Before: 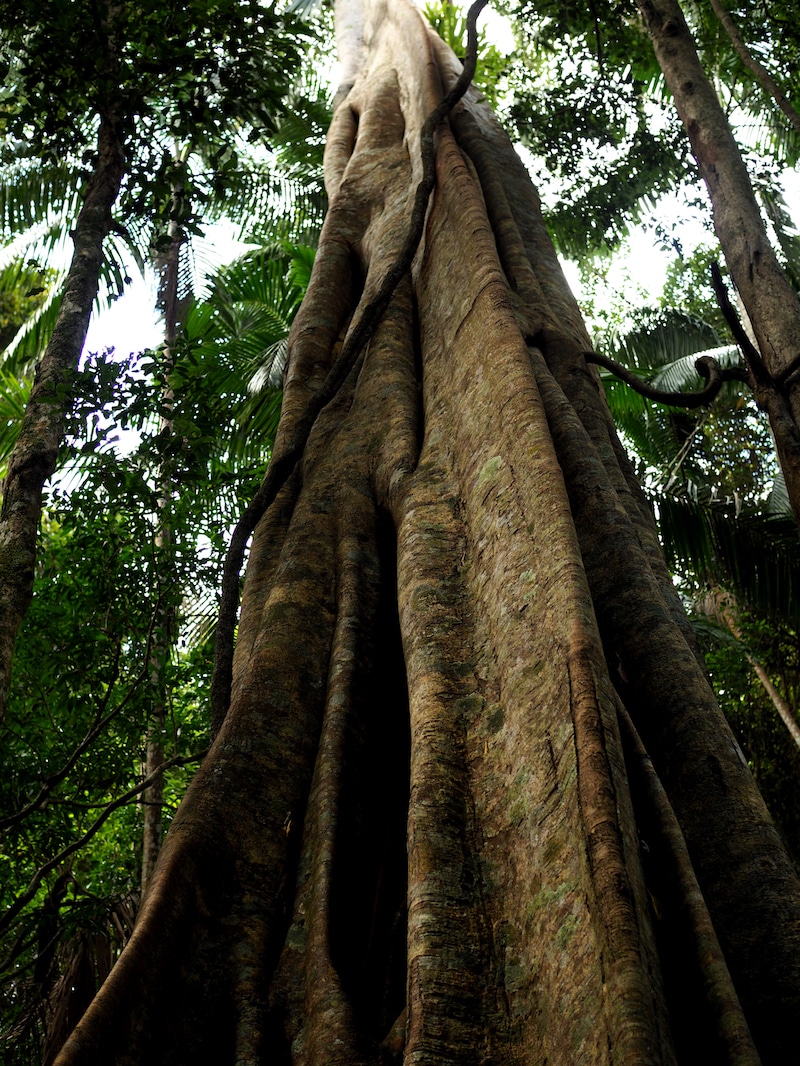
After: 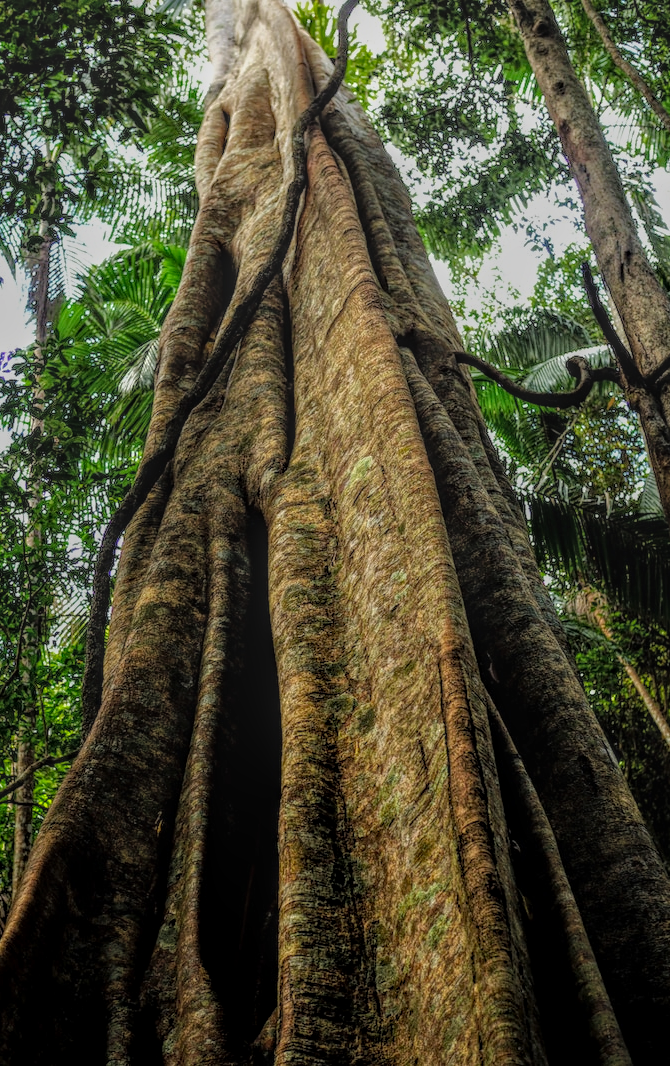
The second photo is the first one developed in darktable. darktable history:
local contrast: highlights 20%, shadows 30%, detail 200%, midtone range 0.2
tone equalizer: -7 EV 0.15 EV, -6 EV 0.6 EV, -5 EV 1.15 EV, -4 EV 1.33 EV, -3 EV 1.15 EV, -2 EV 0.6 EV, -1 EV 0.15 EV, mask exposure compensation -0.5 EV
crop: left 16.145%
